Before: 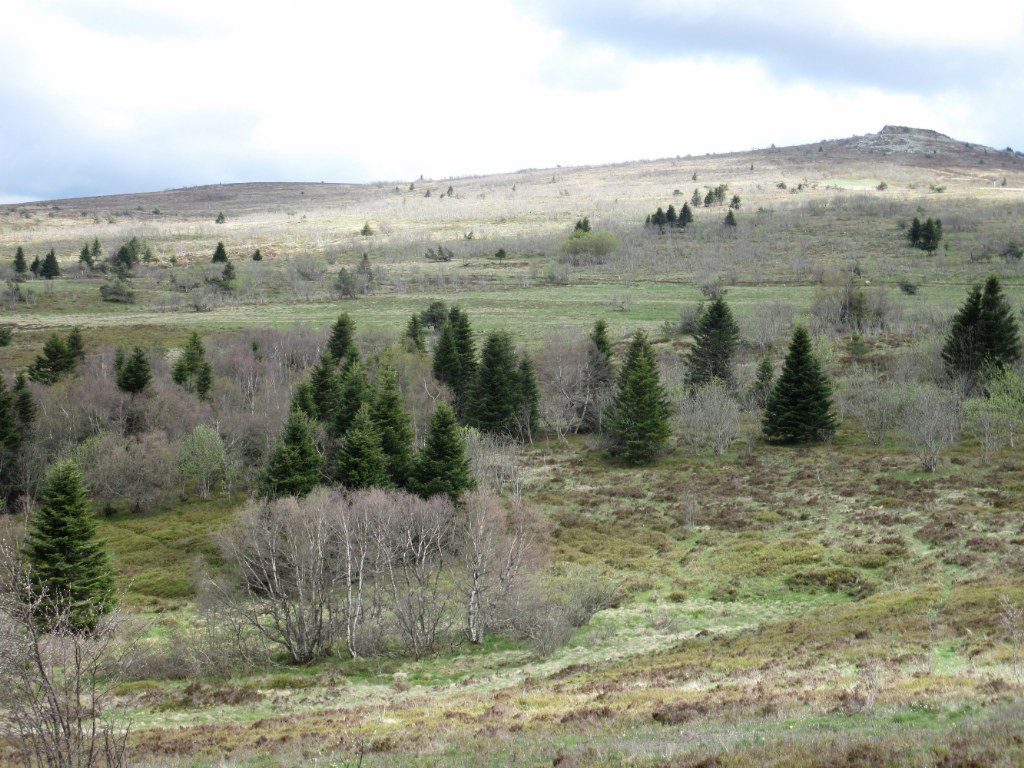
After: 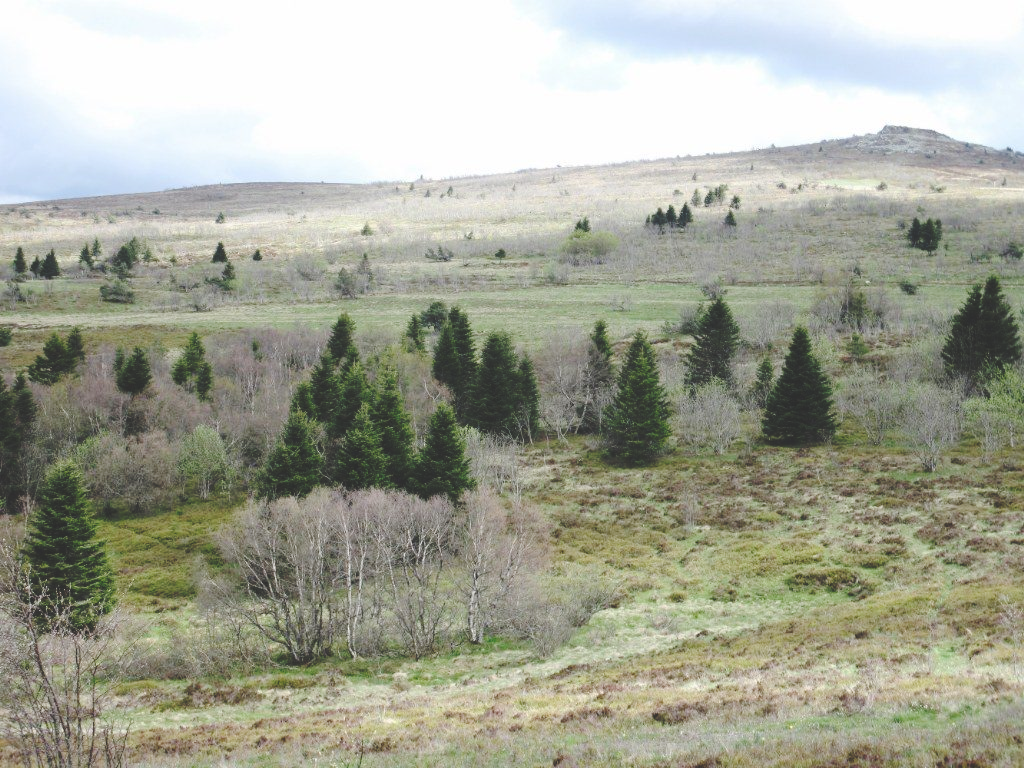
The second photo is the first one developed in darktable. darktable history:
base curve: curves: ch0 [(0, 0.024) (0.055, 0.065) (0.121, 0.166) (0.236, 0.319) (0.693, 0.726) (1, 1)], preserve colors none
tone equalizer: on, module defaults
